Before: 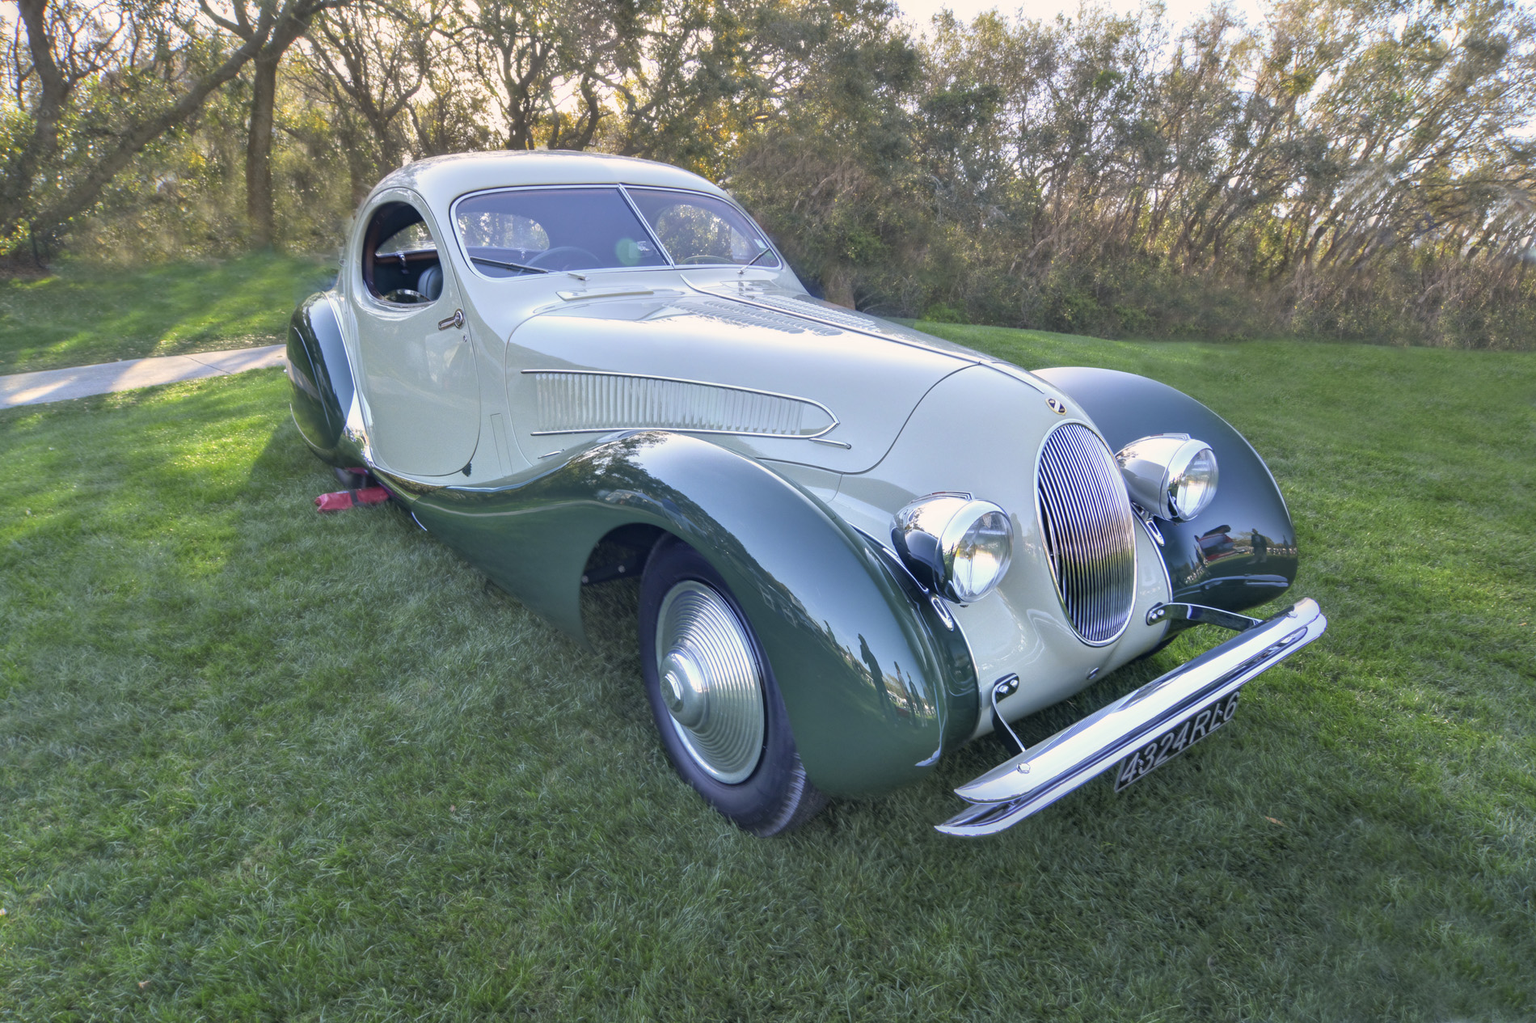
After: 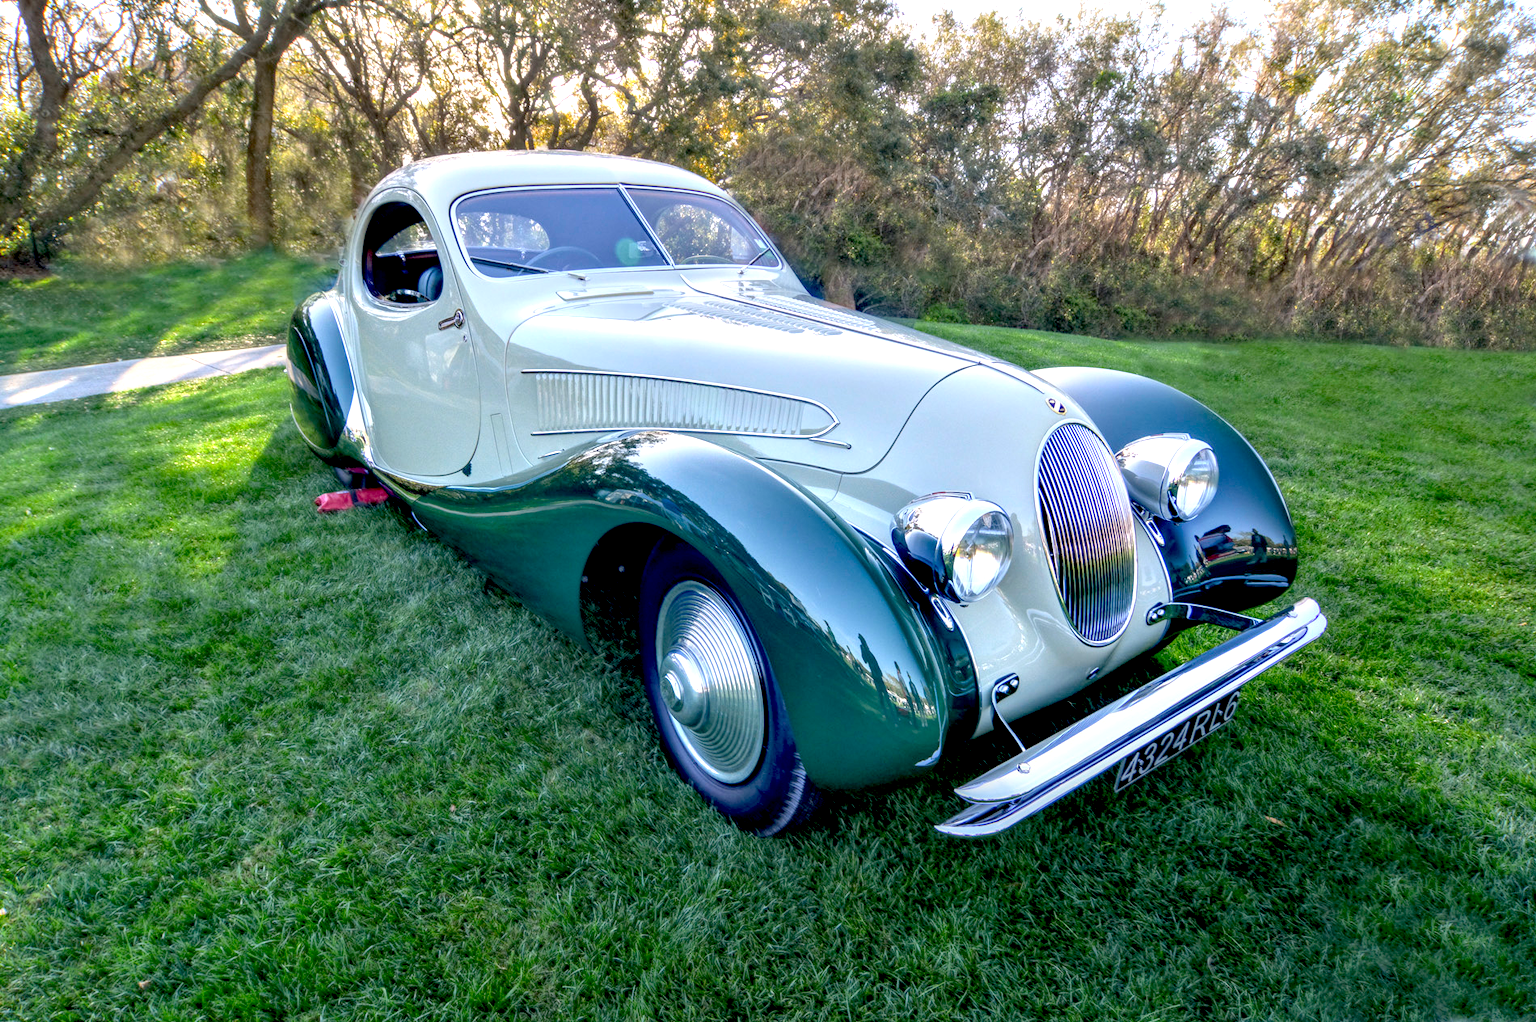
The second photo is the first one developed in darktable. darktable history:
exposure: black level correction 0.039, exposure 0.498 EV, compensate highlight preservation false
local contrast: on, module defaults
